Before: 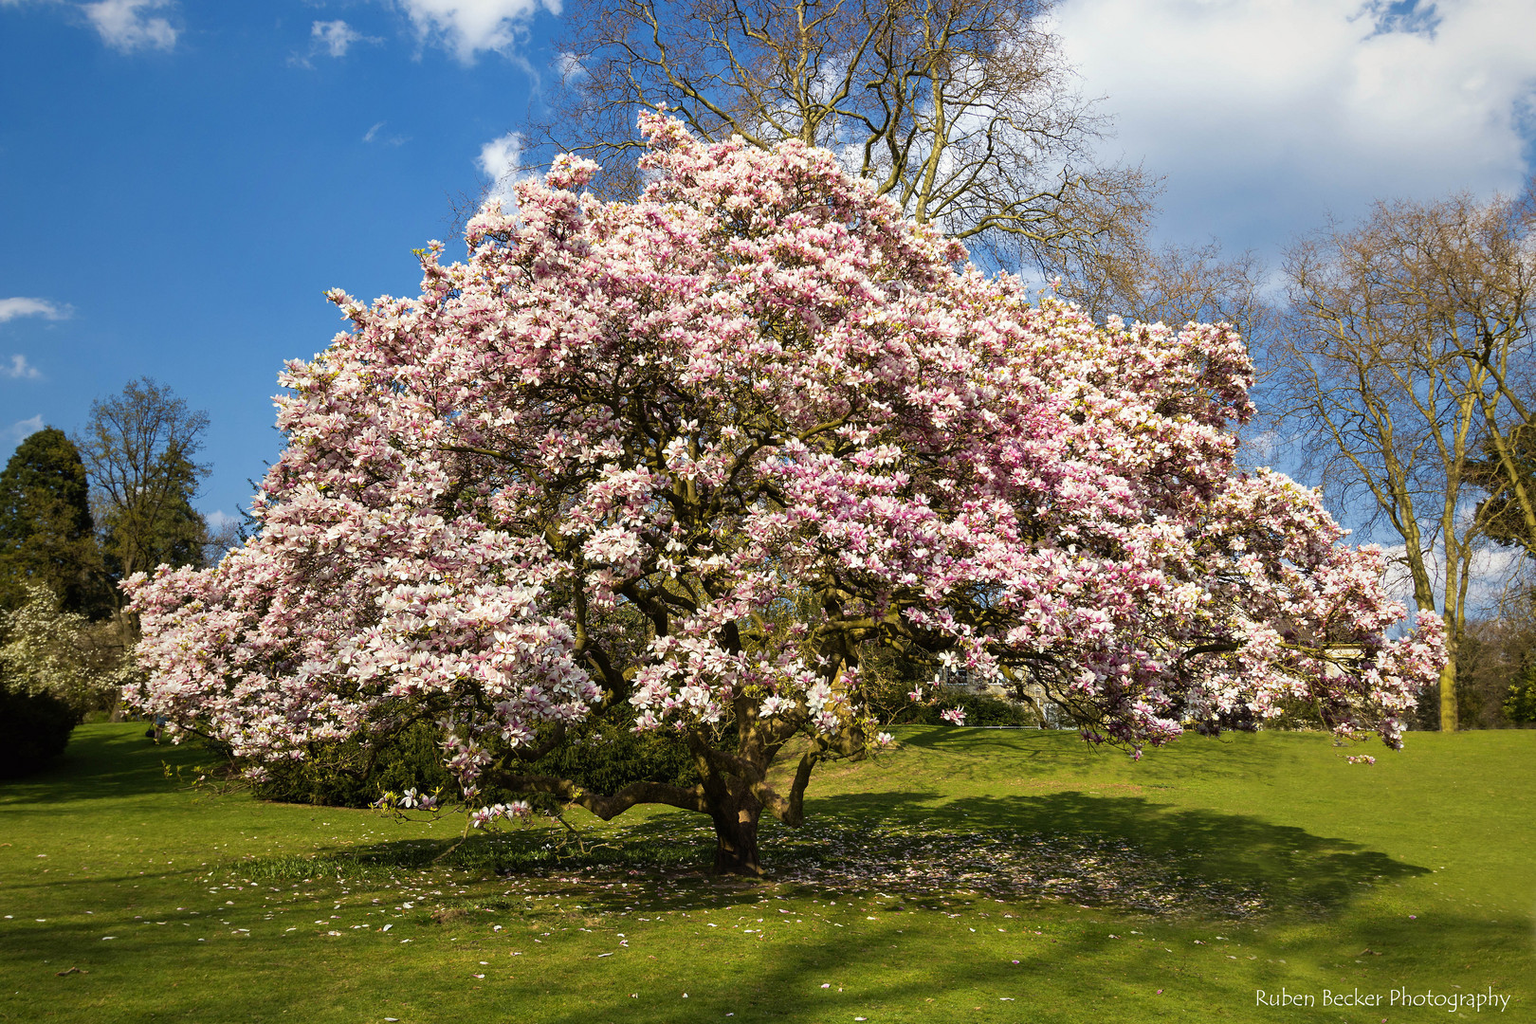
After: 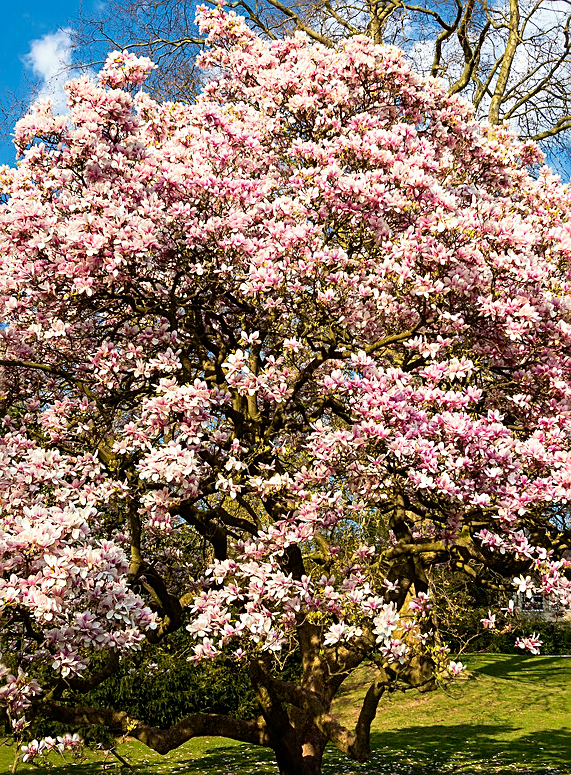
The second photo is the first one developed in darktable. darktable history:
contrast brightness saturation: contrast 0.153, brightness 0.049
sharpen: amount 0.489
crop and rotate: left 29.49%, top 10.279%, right 35.241%, bottom 17.948%
